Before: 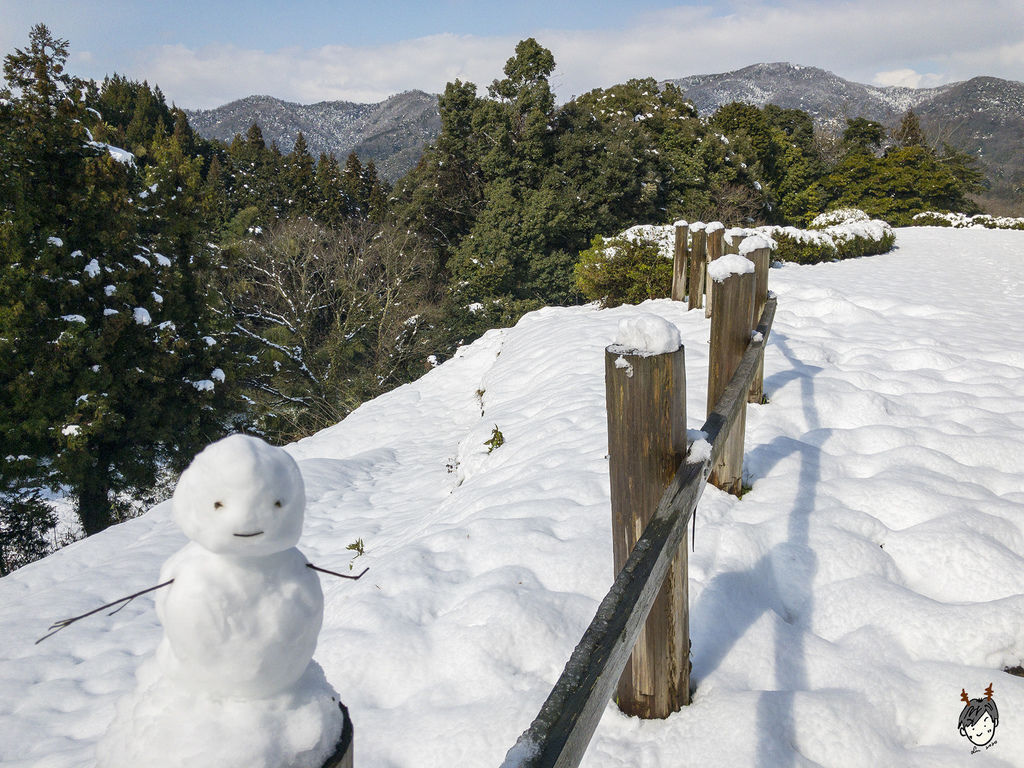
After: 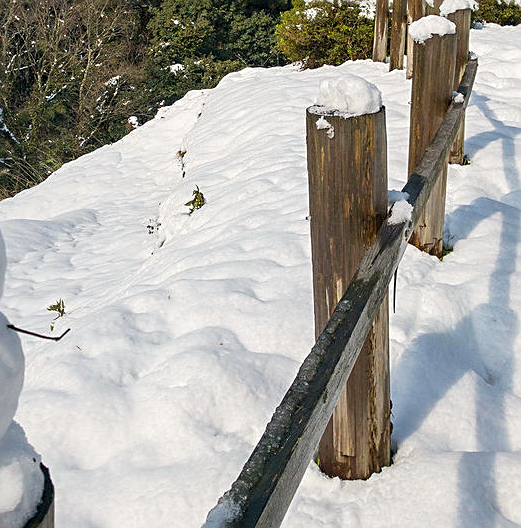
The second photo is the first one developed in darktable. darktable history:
crop and rotate: left 29.237%, top 31.152%, right 19.807%
sharpen: on, module defaults
white balance: red 1.009, blue 0.985
